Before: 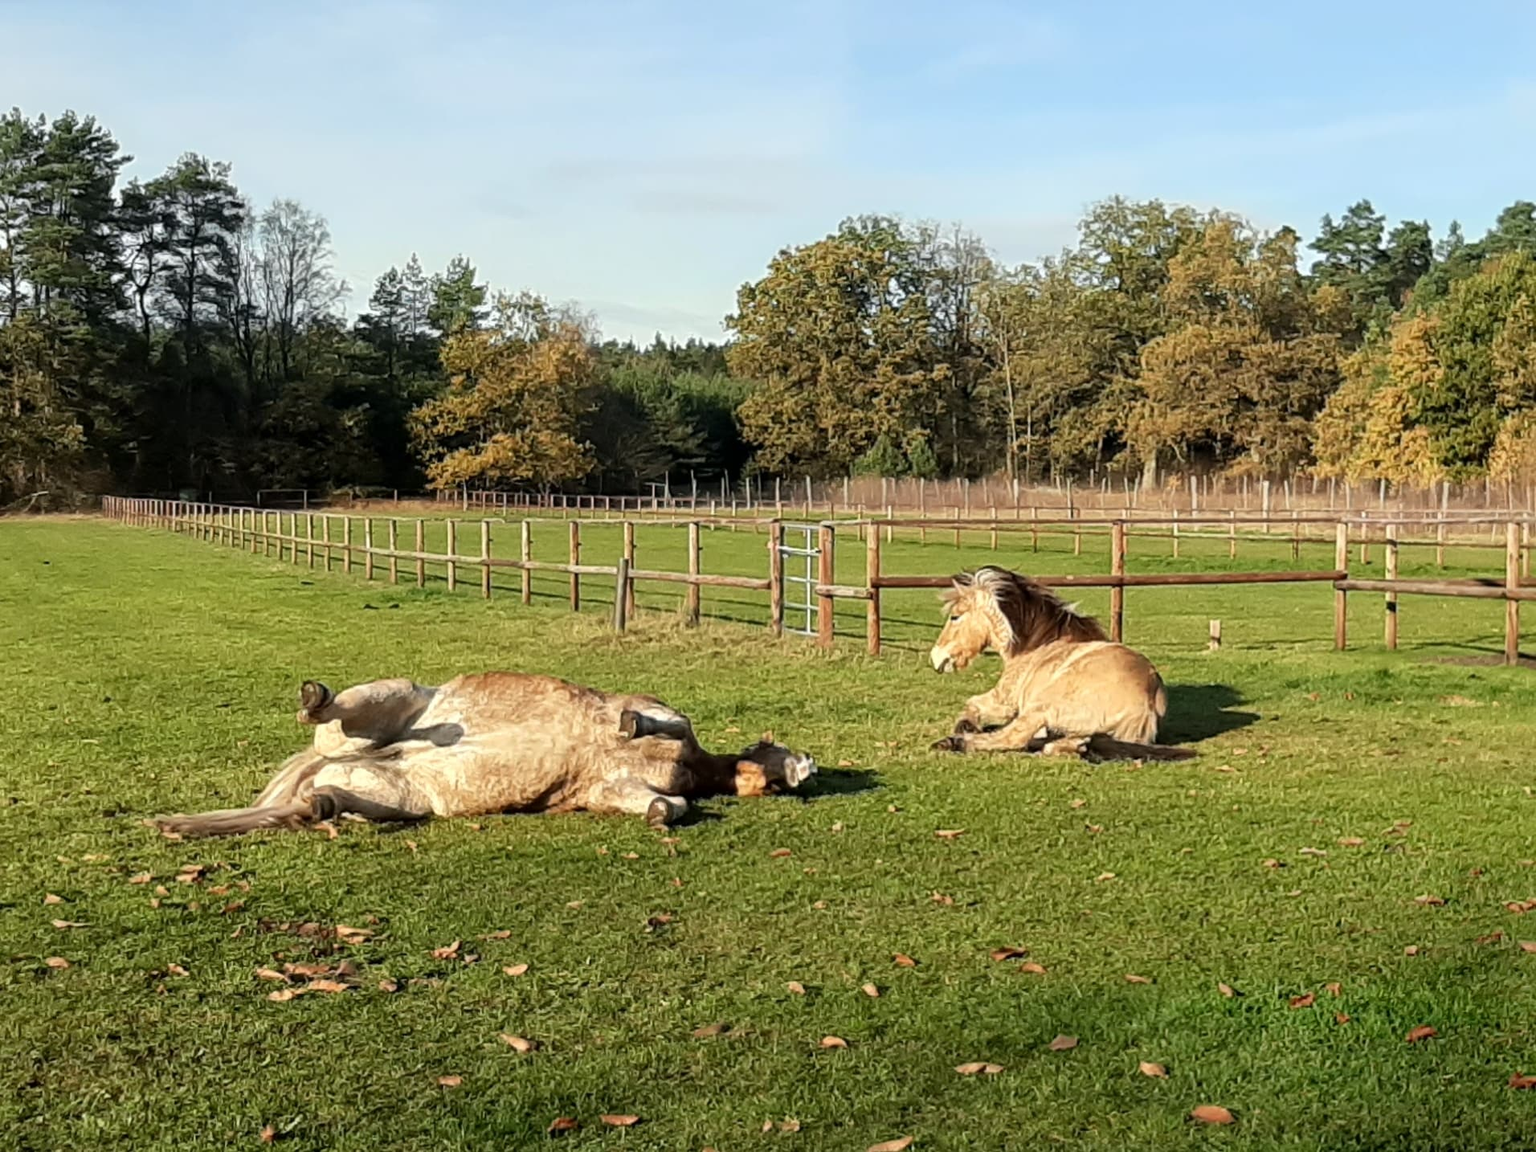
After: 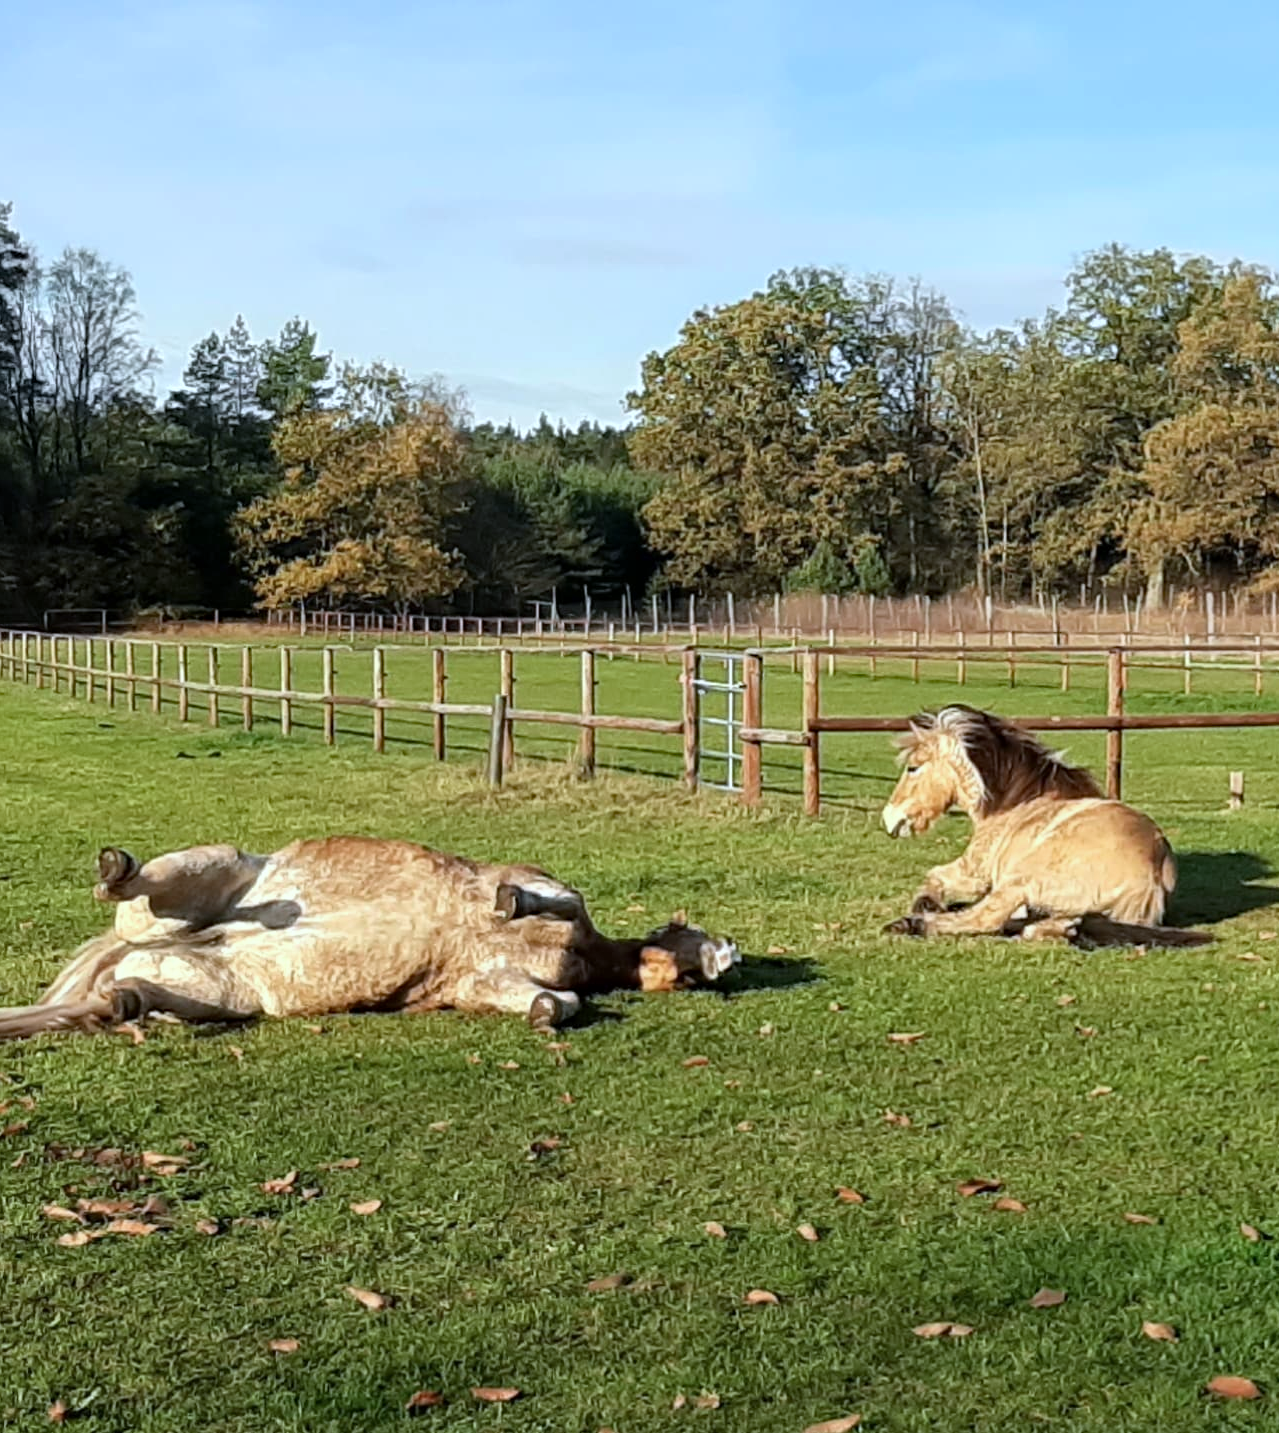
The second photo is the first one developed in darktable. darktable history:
crop and rotate: left 14.477%, right 18.612%
color calibration: illuminant as shot in camera, x 0.369, y 0.377, temperature 4327.77 K
haze removal: compatibility mode true, adaptive false
